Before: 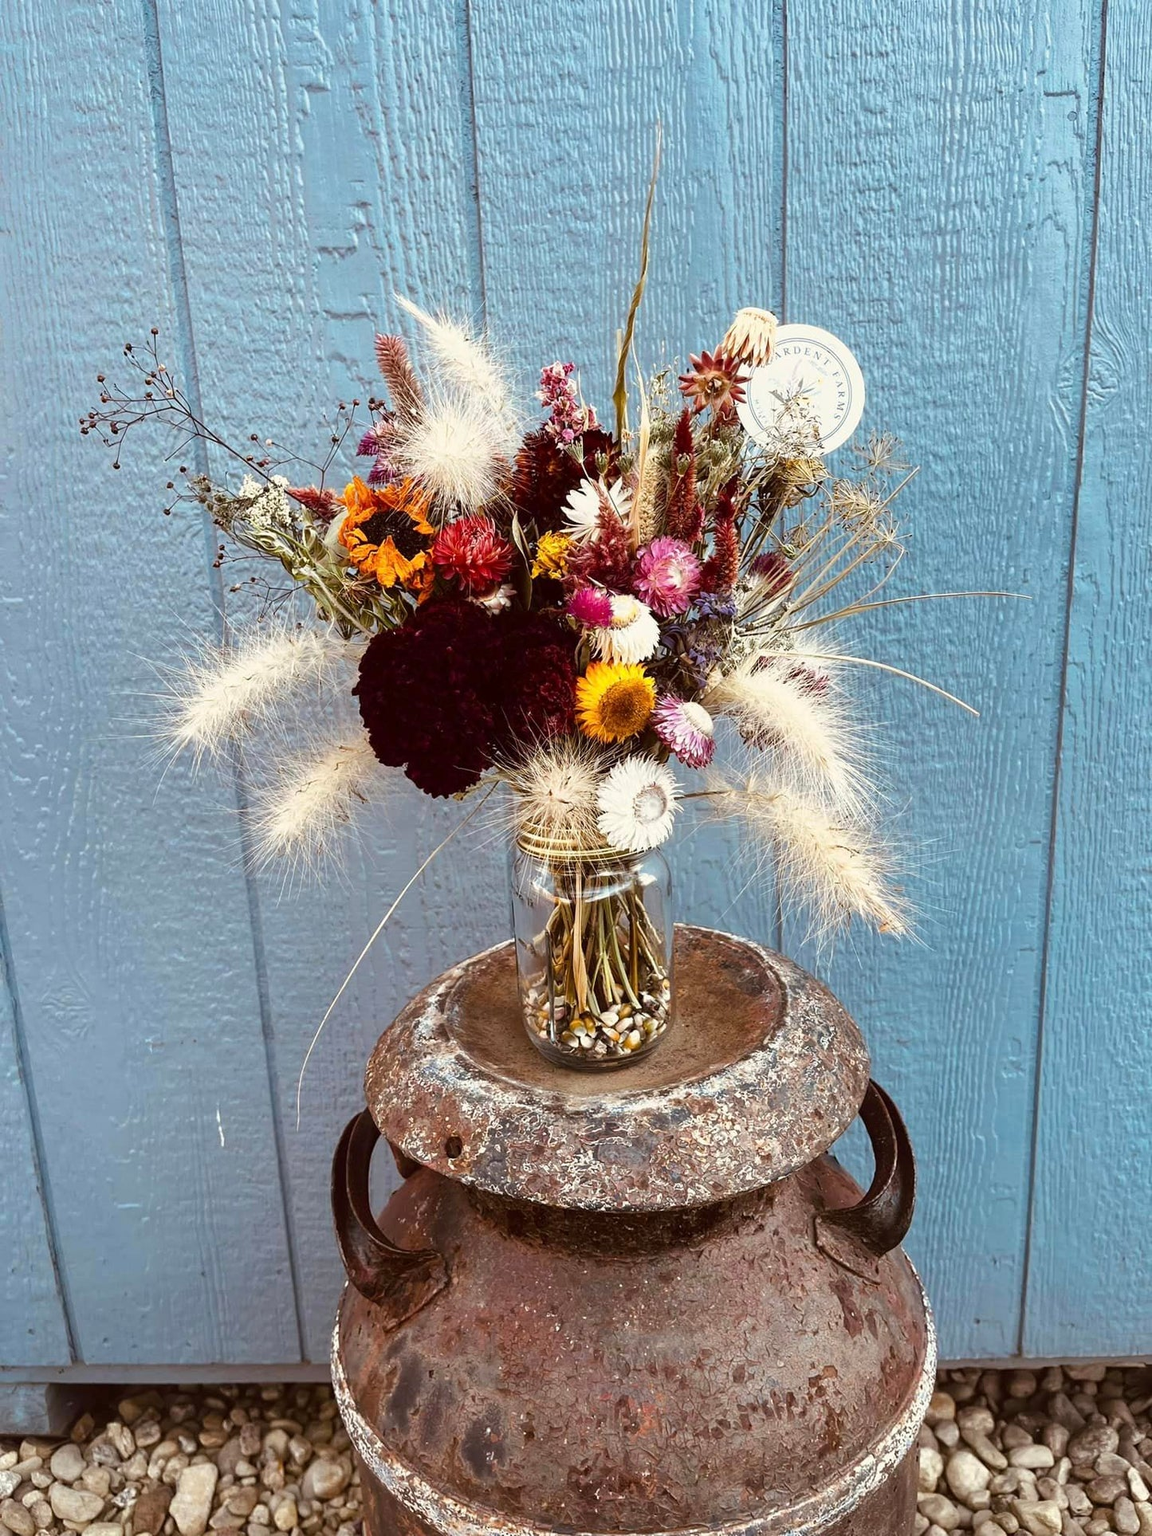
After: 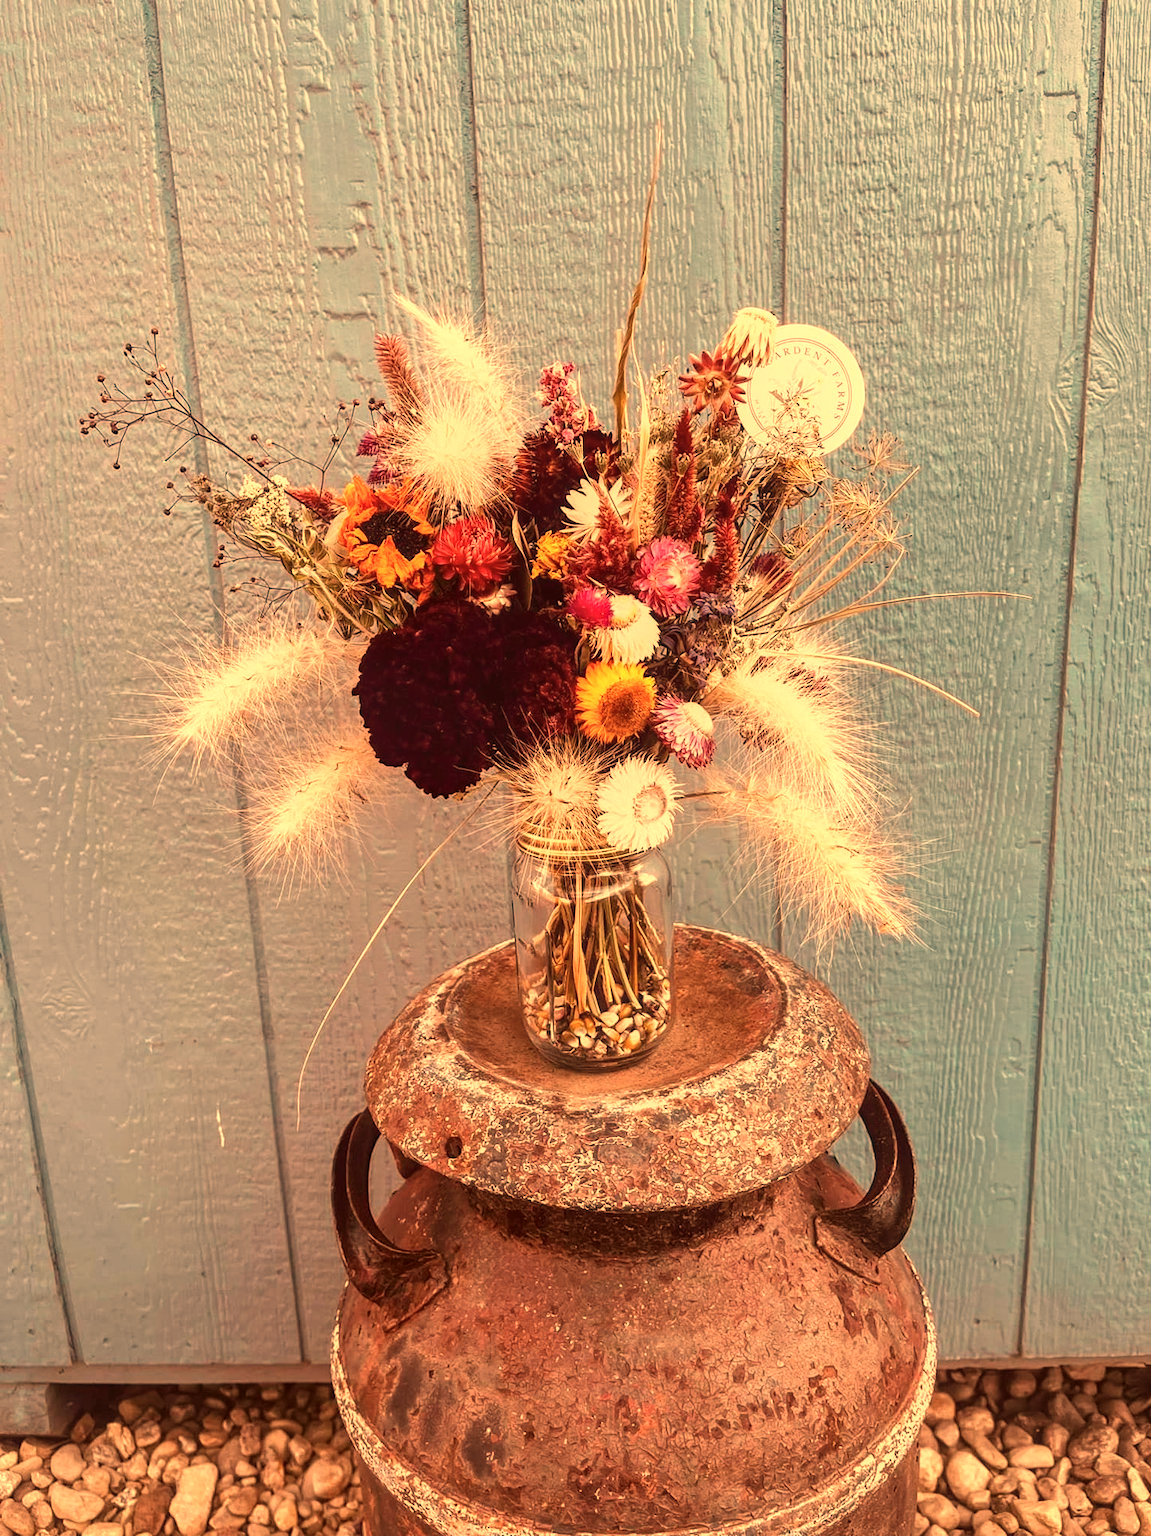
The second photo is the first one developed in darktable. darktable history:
white balance: red 1.467, blue 0.684
local contrast: on, module defaults
contrast equalizer: octaves 7, y [[0.6 ×6], [0.55 ×6], [0 ×6], [0 ×6], [0 ×6]], mix -0.3
color balance rgb: linear chroma grading › global chroma 1.5%, linear chroma grading › mid-tones -1%, perceptual saturation grading › global saturation -3%, perceptual saturation grading › shadows -2%
